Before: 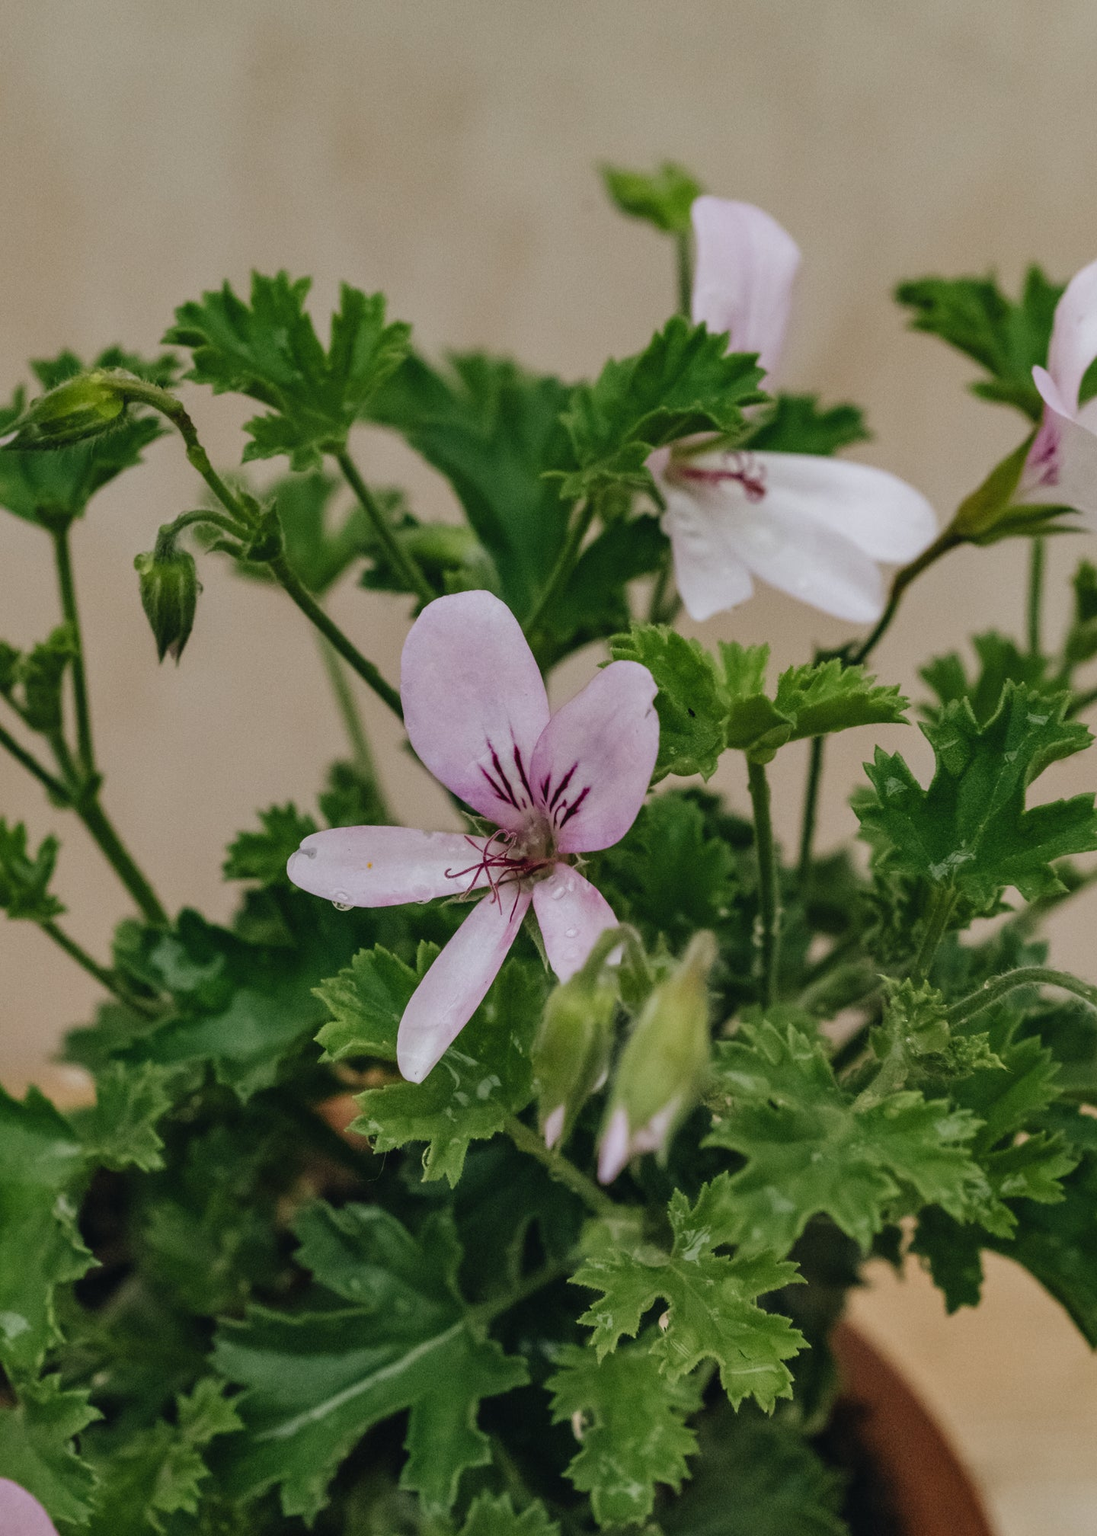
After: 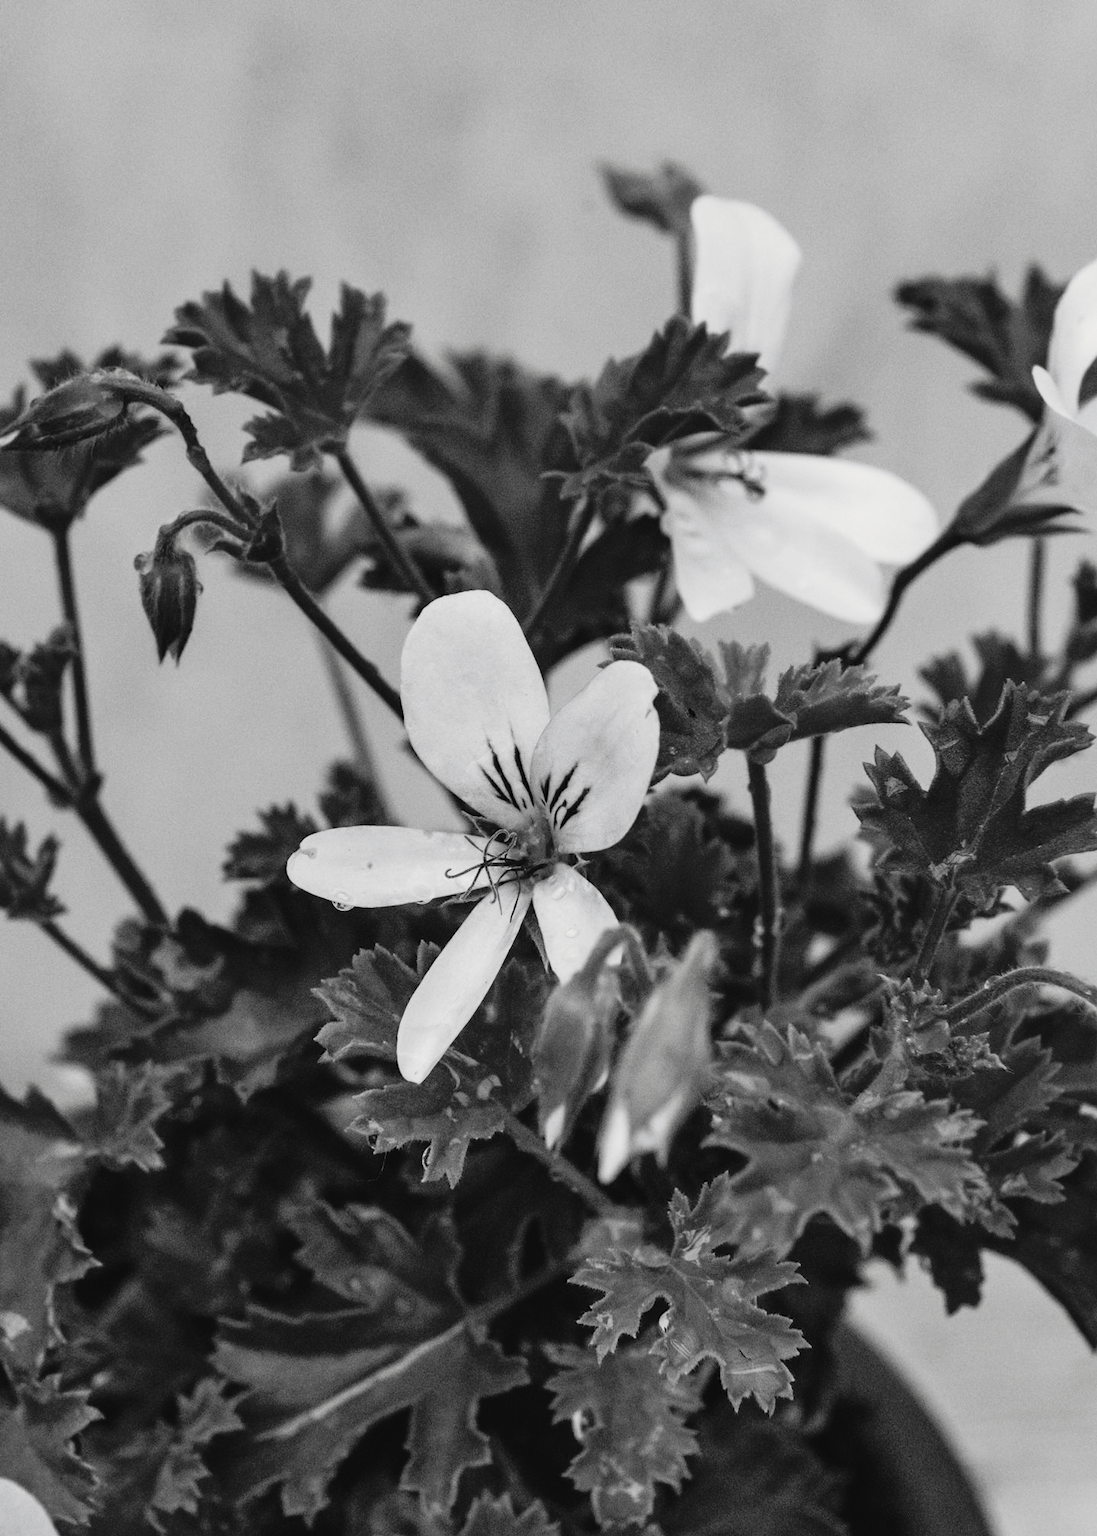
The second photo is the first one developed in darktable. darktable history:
tone curve: curves: ch0 [(0, 0) (0.003, 0.011) (0.011, 0.014) (0.025, 0.023) (0.044, 0.035) (0.069, 0.047) (0.1, 0.065) (0.136, 0.098) (0.177, 0.139) (0.224, 0.214) (0.277, 0.306) (0.335, 0.392) (0.399, 0.484) (0.468, 0.584) (0.543, 0.68) (0.623, 0.772) (0.709, 0.847) (0.801, 0.905) (0.898, 0.951) (1, 1)], preserve colors none
color look up table: target L [91.64, 82.41, 100.32, 88.82, 80.24, 74.42, 69.98, 48.31, 57.48, 44.82, 40.52, 28.63, 3.028, 201.09, 84.56, 74.42, 65.87, 61.7, 55.28, 59.66, 59.66, 48.31, 48.04, 28.19, 20.32, 23.06, 100, 88.82, 82.41, 84.56, 76.98, 72.21, 75.52, 74.42, 56.58, 82.76, 81.69, 51.75, 40.32, 49.37, 5.881, 100, 101.29, 91.64, 75.15, 69.24, 67, 76.98, 56.32], target a [-0.1, -0.002, 0.001, -0.101, -0.003, -0.003, -0.001, 0.001, 0, 0.001, 0.001, 0.001, 0, 0, -0.003, -0.003, 0, 0, 0.001 ×8, -1.004, -0.101, -0.002, -0.003, 0, -0.003, 0, -0.003, 0.001, 0, -0.001, 0.001, 0.001, 0.001, 0, -1.004, 0.001, -0.1, -0.002, -0.002, 0, 0, 0], target b [1.237, 0.025, -0.003, 1.246, 0.025, 0.025, 0.004, -0.003, 0.004, -0.003, -0.005, -0.004, 0, -0.001, 0.026, 0.025, 0.004, 0.004, -0.003 ×5, -0.004, -0.004, -0.004, 13.22, 1.246, 0.025, 0.026, 0.003, 0.025, 0.003, 0.025, -0.003, 0.002, 0.003, -0.003, -0.005, -0.003, -0.001, 13.22, -0.003, 1.237, 0.025, 0.025, 0.004, 0.003, 0.003], num patches 49
